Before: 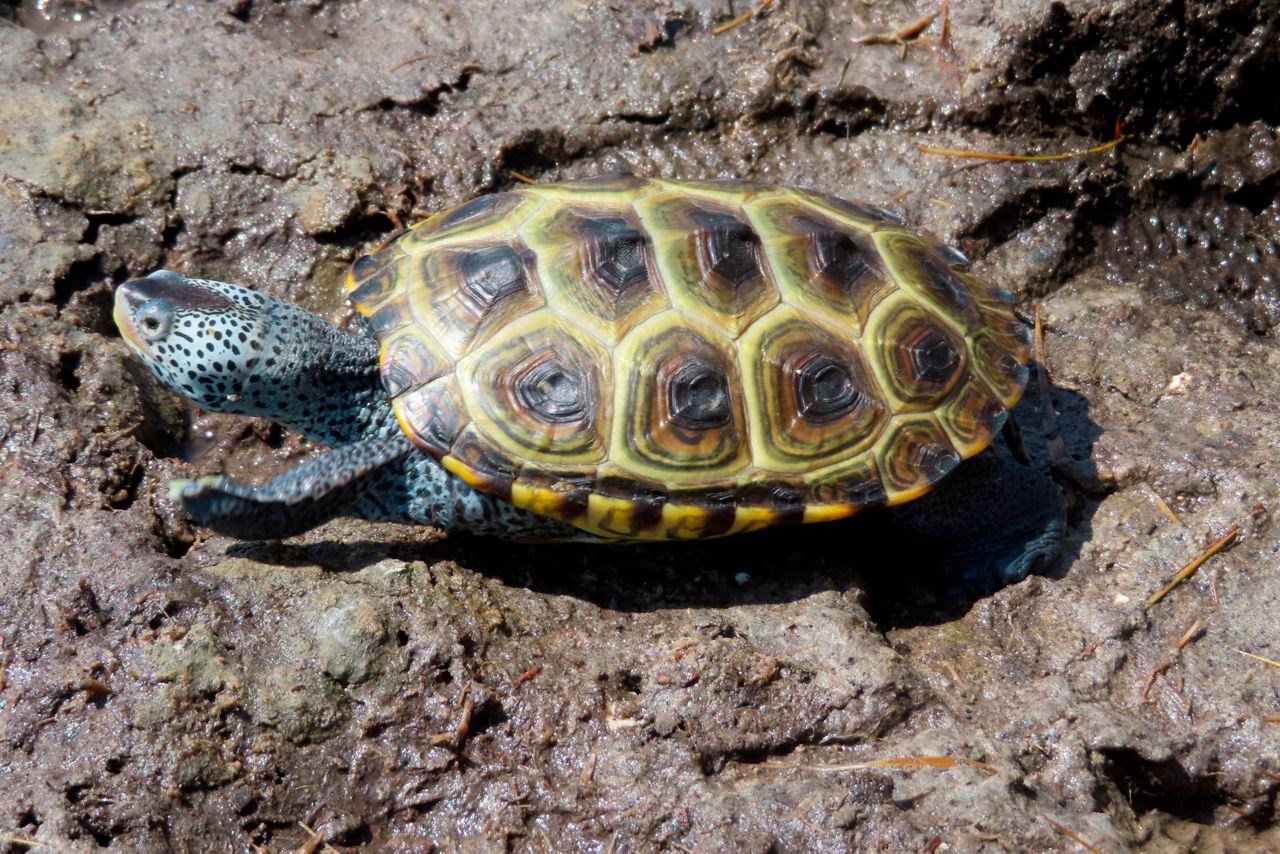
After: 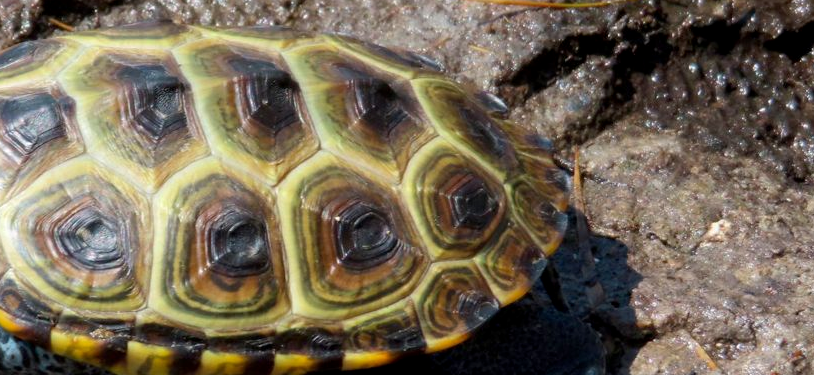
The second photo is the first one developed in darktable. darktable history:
exposure: black level correction 0.001, compensate exposure bias true, compensate highlight preservation false
crop: left 36.045%, top 18.012%, right 0.35%, bottom 38.069%
